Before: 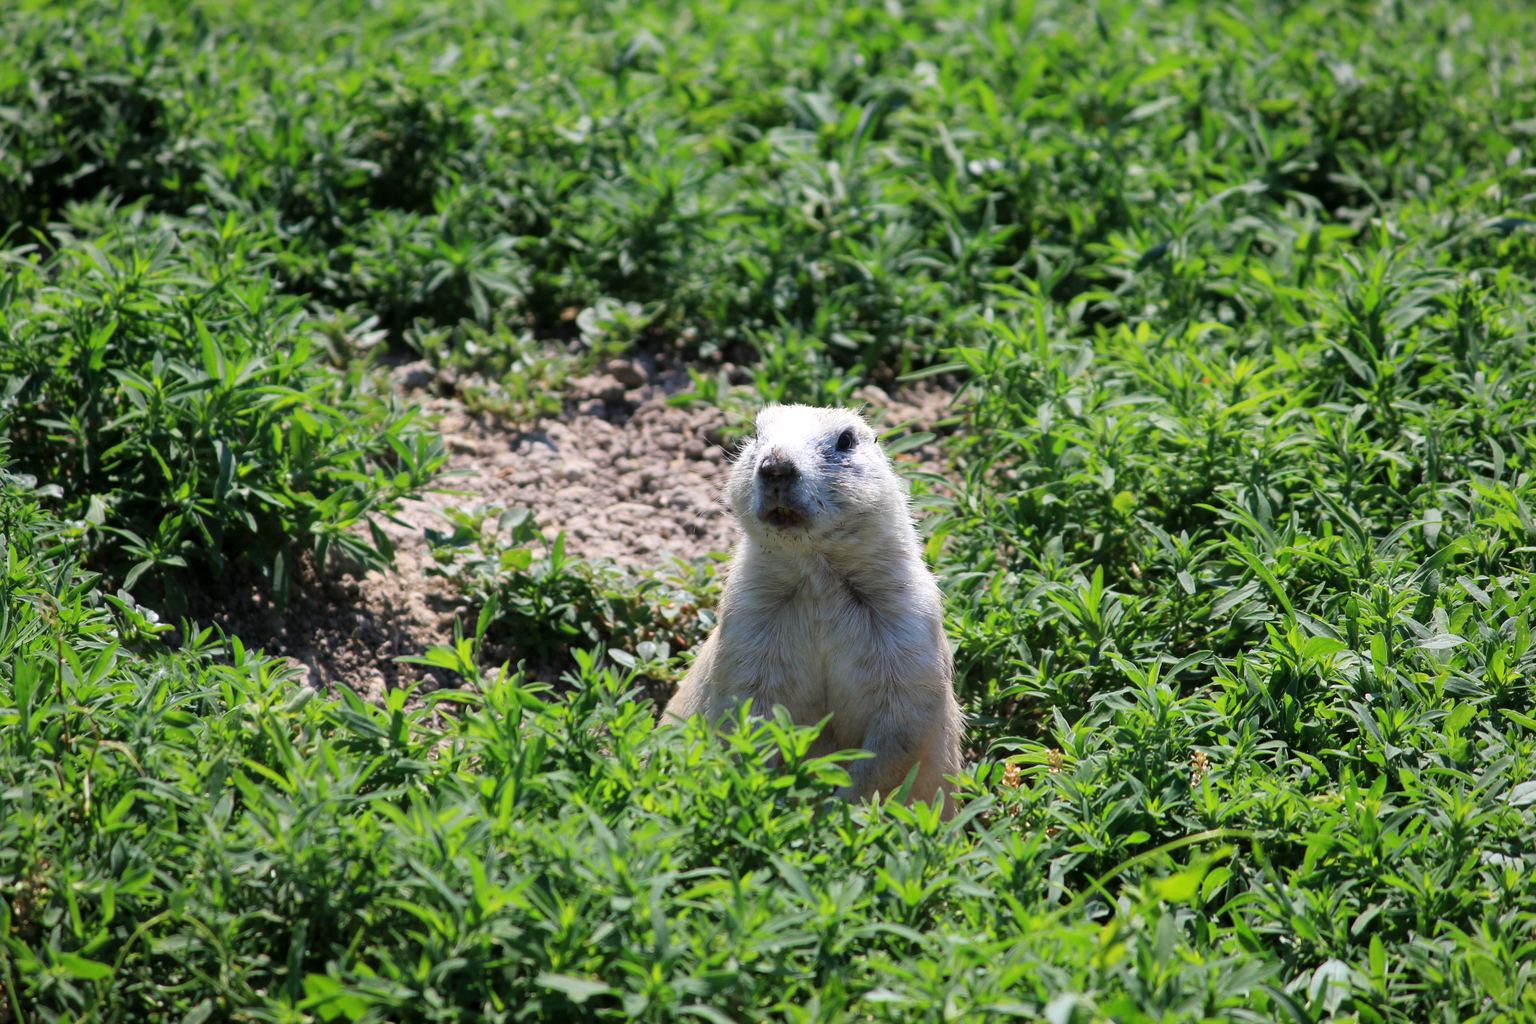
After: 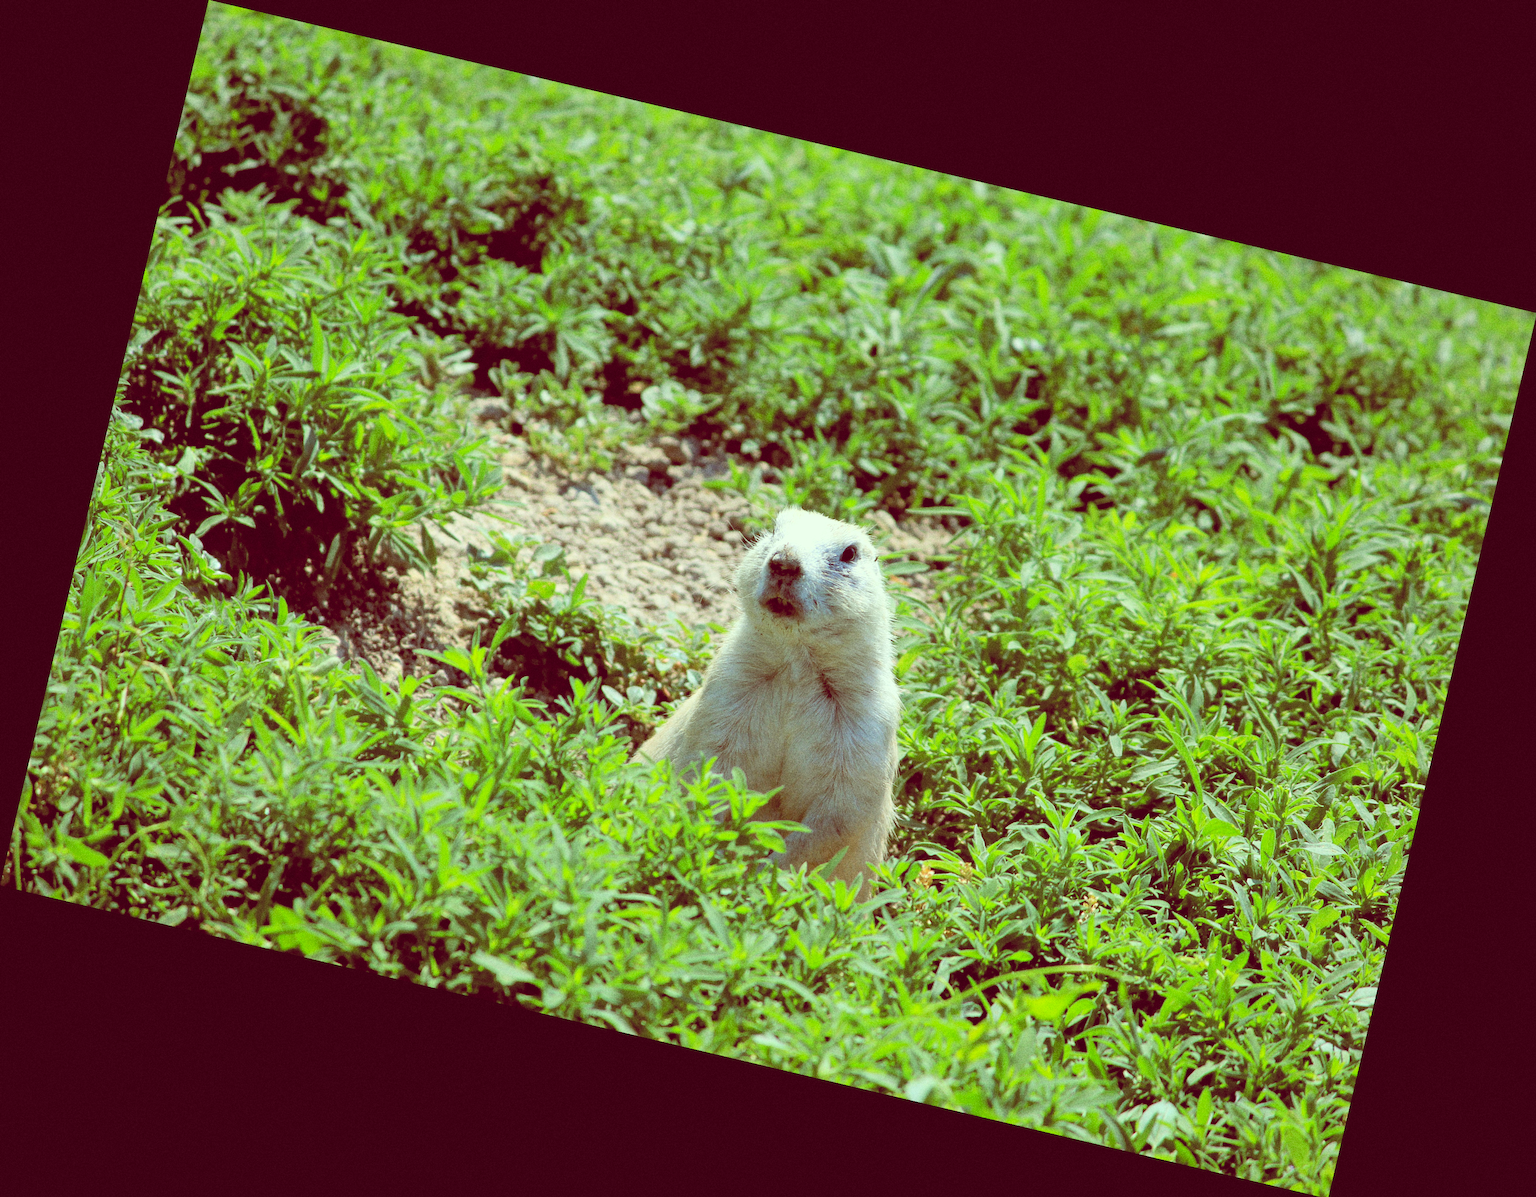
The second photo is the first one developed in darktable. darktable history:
color balance: lift [1, 1.015, 0.987, 0.985], gamma [1, 0.959, 1.042, 0.958], gain [0.927, 0.938, 1.072, 0.928], contrast 1.5%
rotate and perspective: rotation 13.27°, automatic cropping off
global tonemap: drago (0.7, 100)
grain: coarseness 0.09 ISO, strength 40%
